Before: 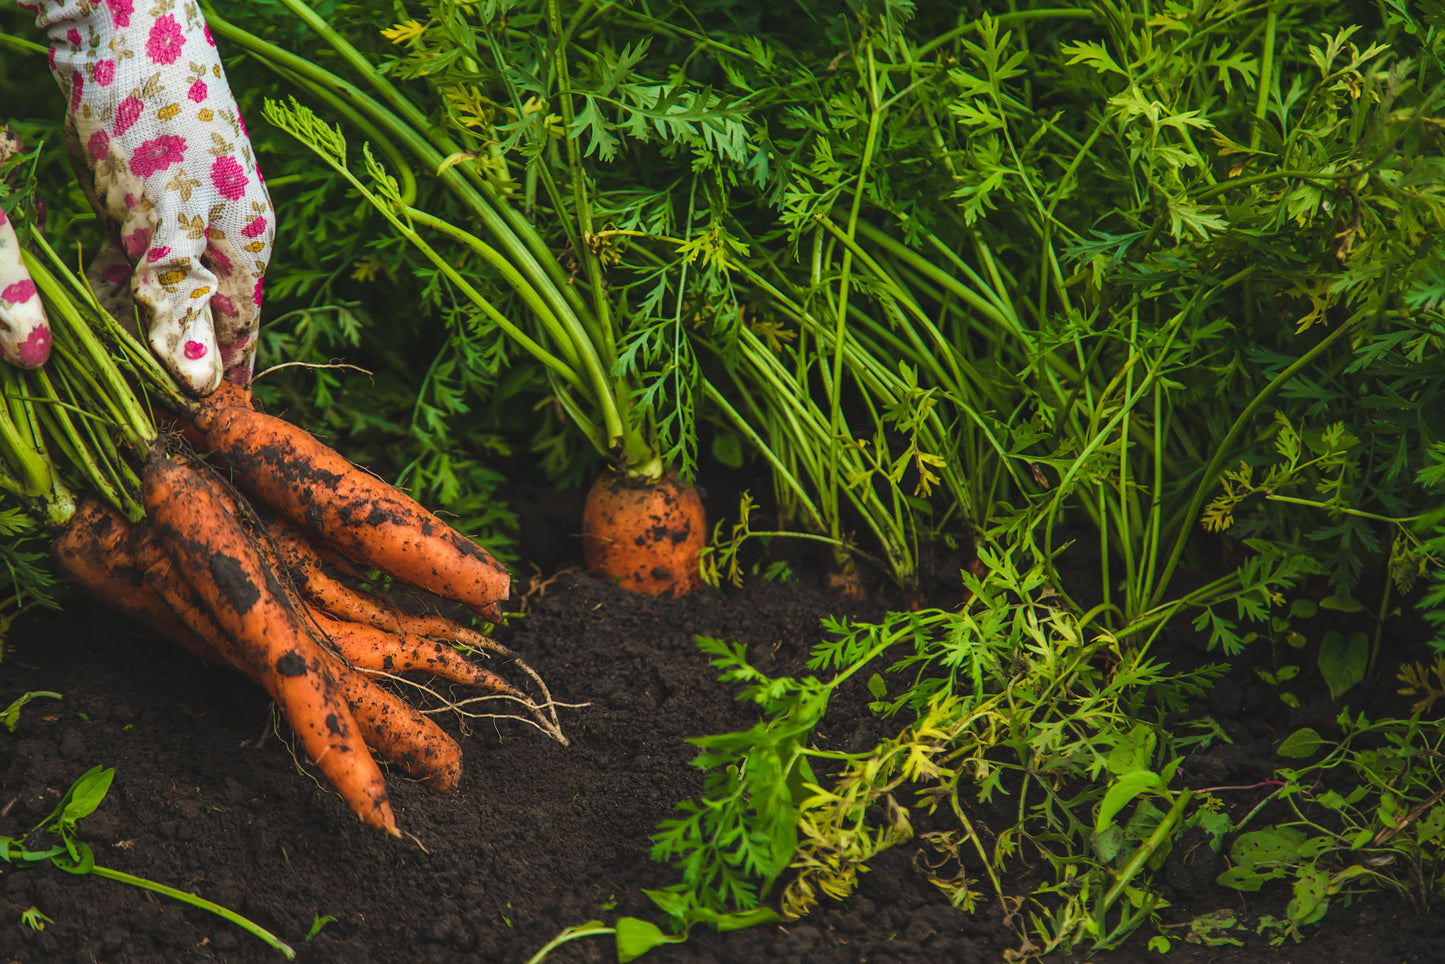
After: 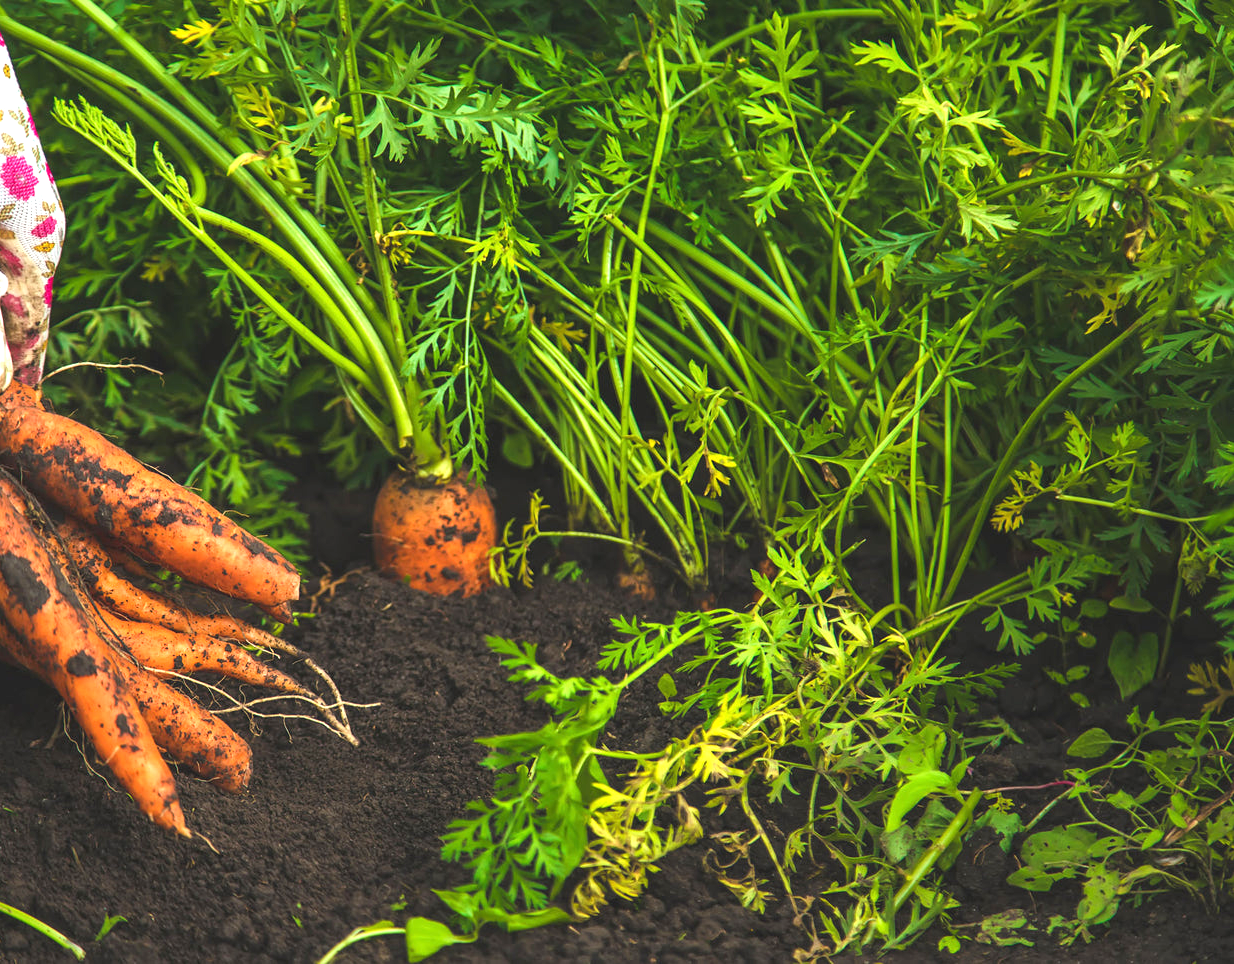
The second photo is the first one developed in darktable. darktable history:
crop and rotate: left 14.584%
exposure: black level correction 0, exposure 1 EV, compensate highlight preservation false
